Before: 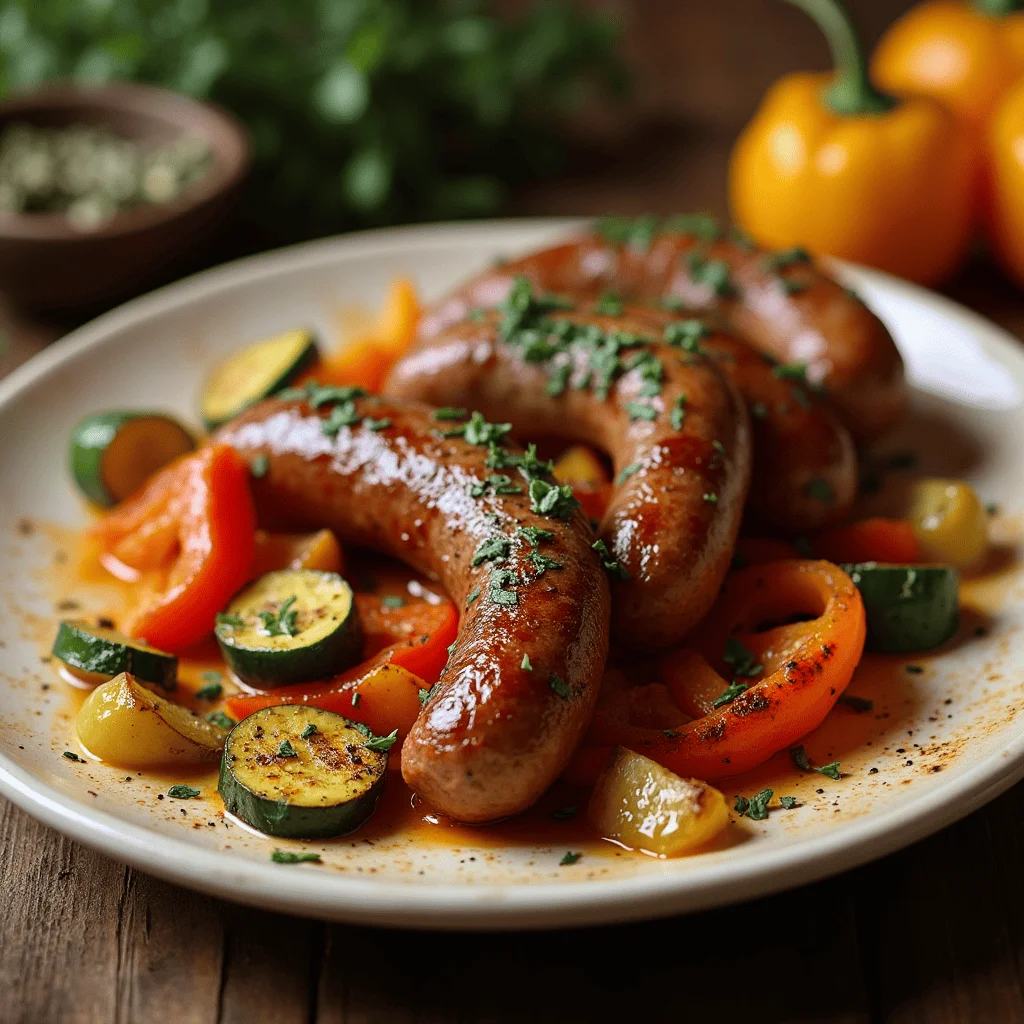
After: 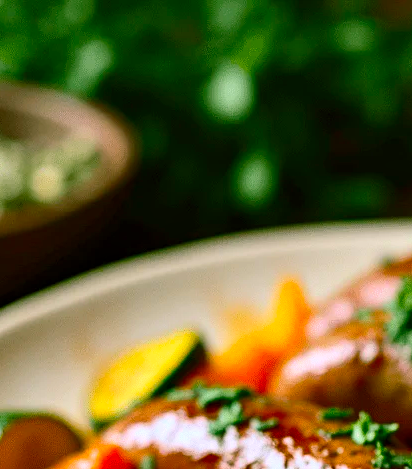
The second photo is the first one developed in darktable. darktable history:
crop and rotate: left 11.107%, top 0.091%, right 48.593%, bottom 54.021%
contrast brightness saturation: contrast 0.227, brightness 0.109, saturation 0.294
color balance rgb: shadows lift › chroma 11.7%, shadows lift › hue 131.31°, power › chroma 0.289%, power › hue 24.1°, perceptual saturation grading › global saturation 25.759%
contrast equalizer: y [[0.6 ×6], [0.55 ×6], [0 ×6], [0 ×6], [0 ×6]], mix 0.283
